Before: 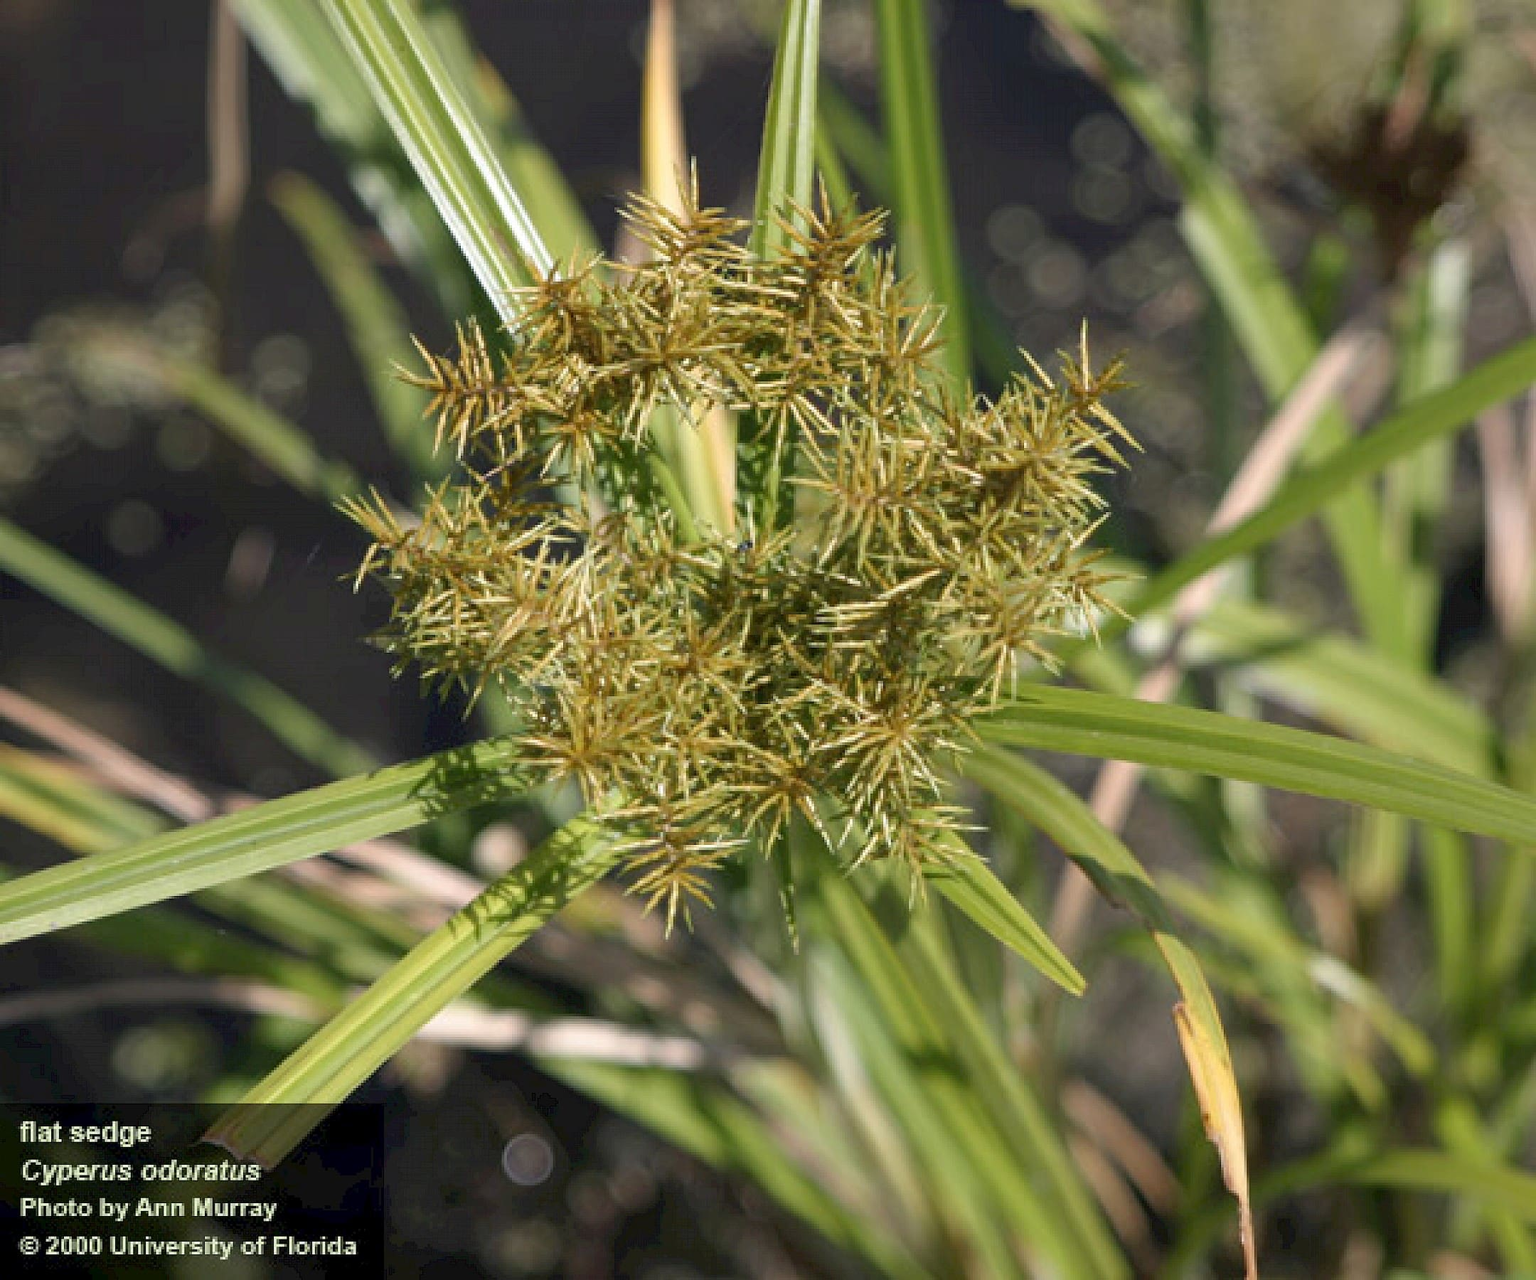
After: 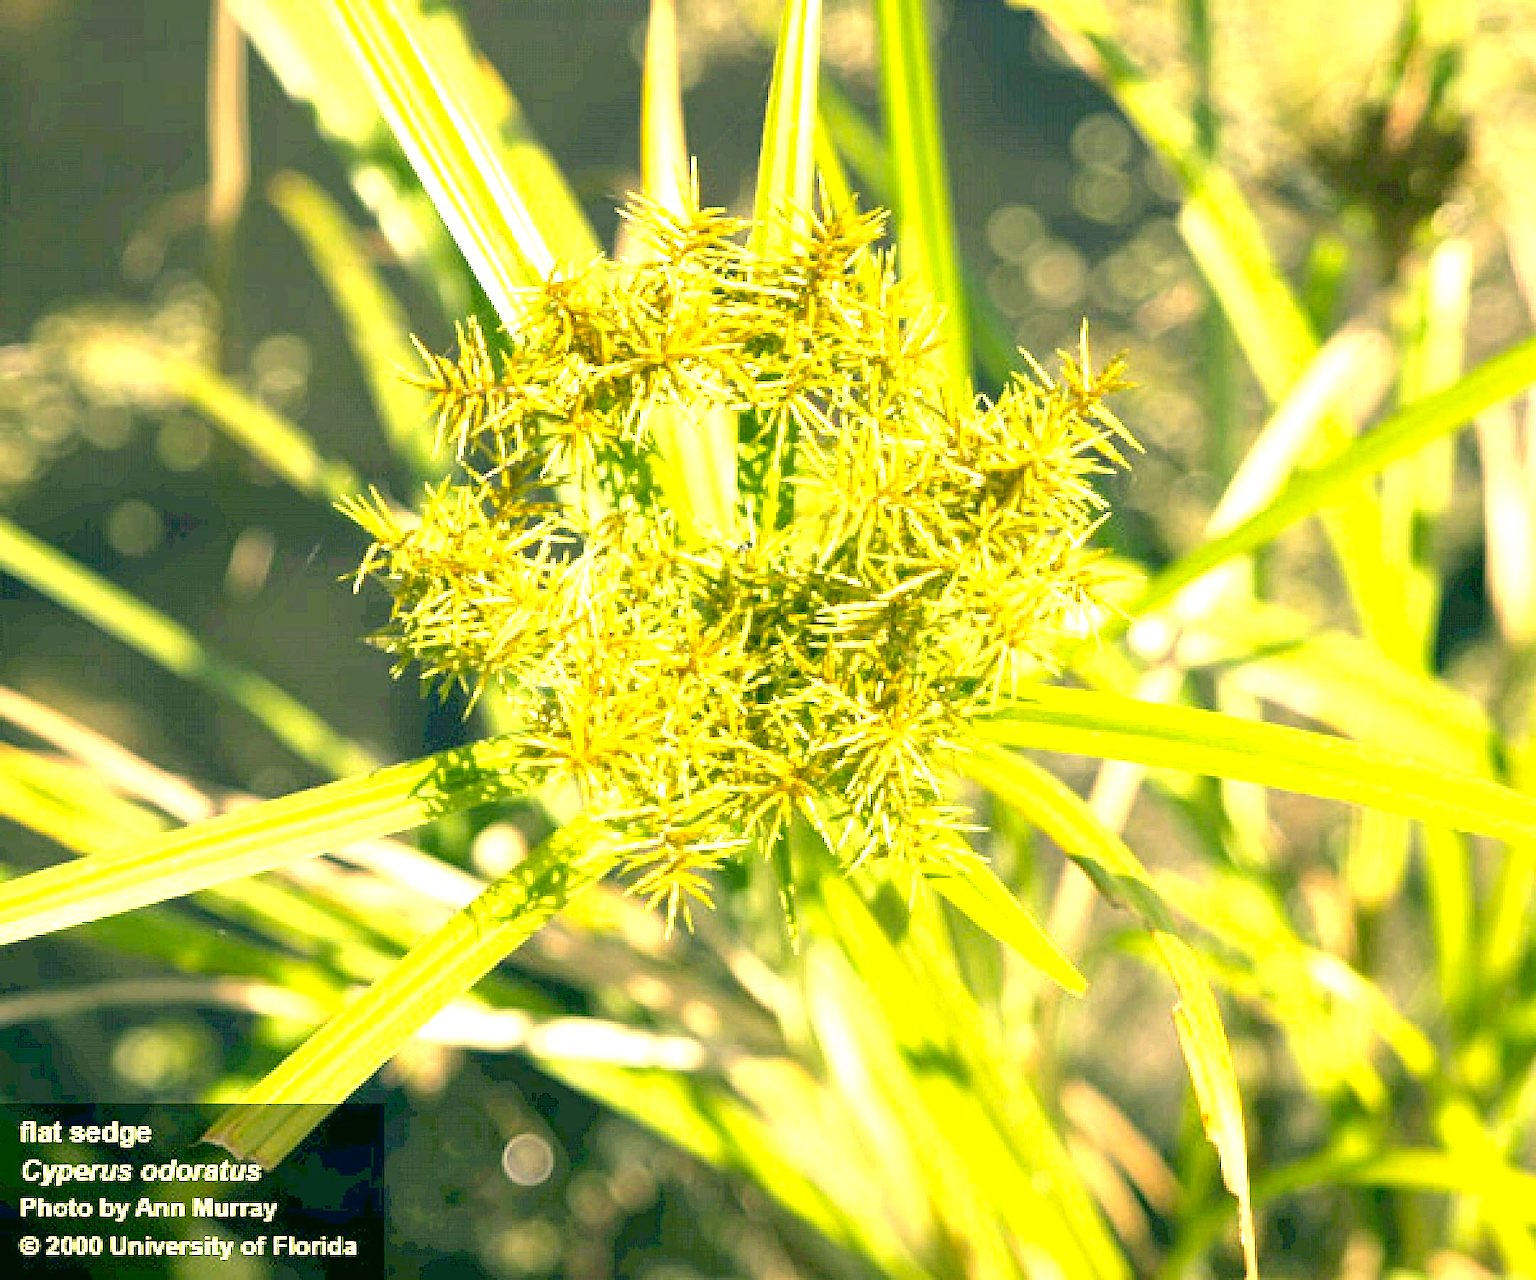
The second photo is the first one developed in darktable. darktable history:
color correction: highlights a* 5.62, highlights b* 33.57, shadows a* -25.86, shadows b* 4.02
exposure: exposure 2.207 EV, compensate highlight preservation false
